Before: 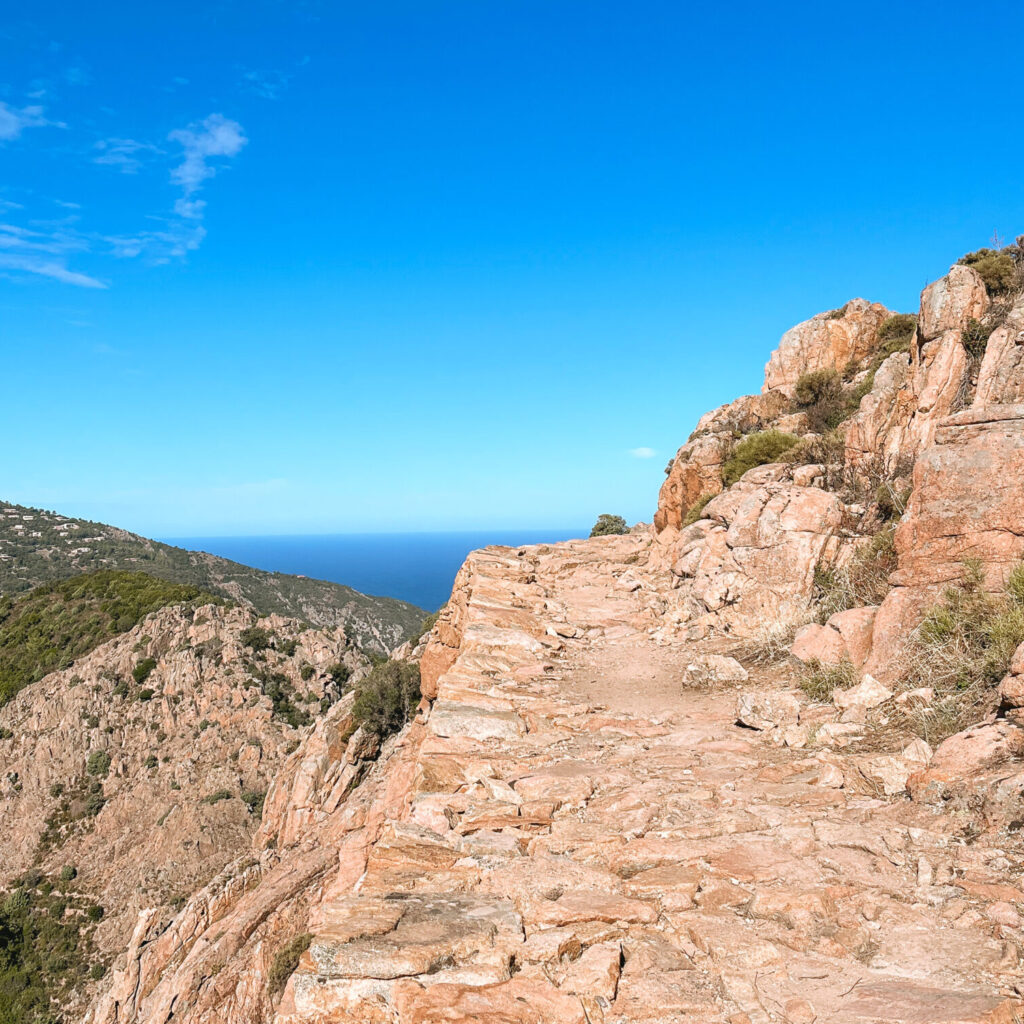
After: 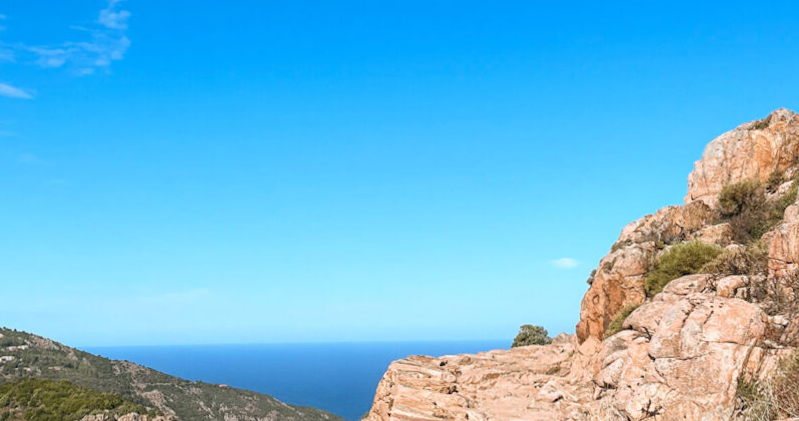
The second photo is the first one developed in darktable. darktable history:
crop: left 7.036%, top 18.398%, right 14.379%, bottom 40.043%
rotate and perspective: rotation 0.192°, lens shift (horizontal) -0.015, crop left 0.005, crop right 0.996, crop top 0.006, crop bottom 0.99
